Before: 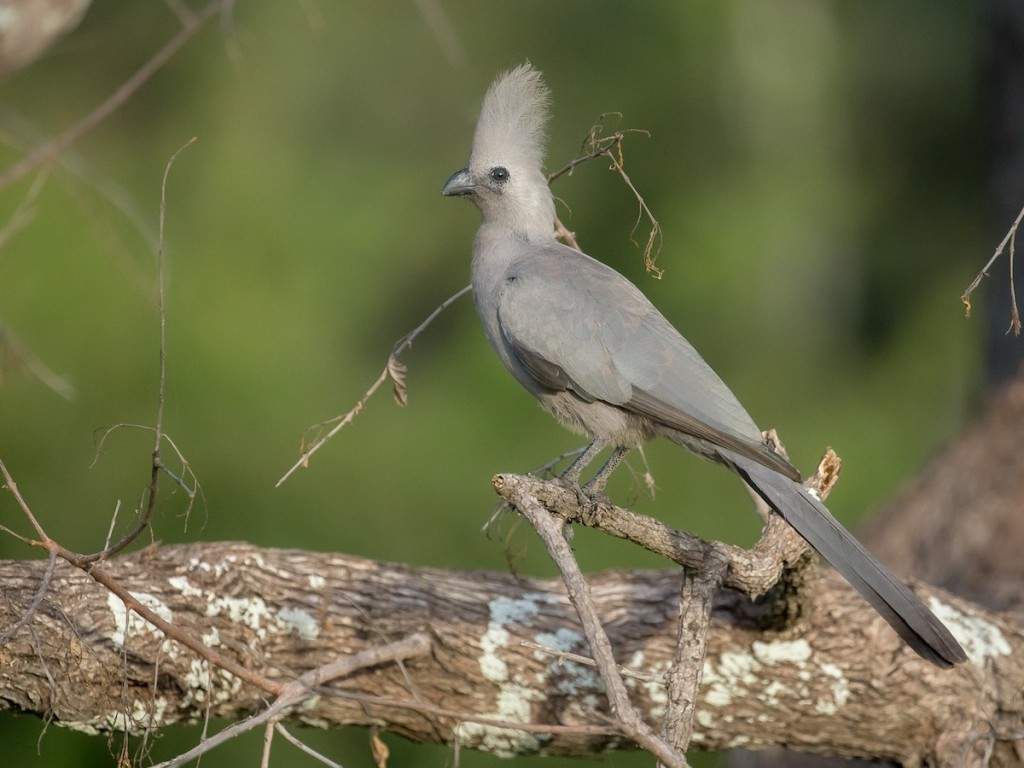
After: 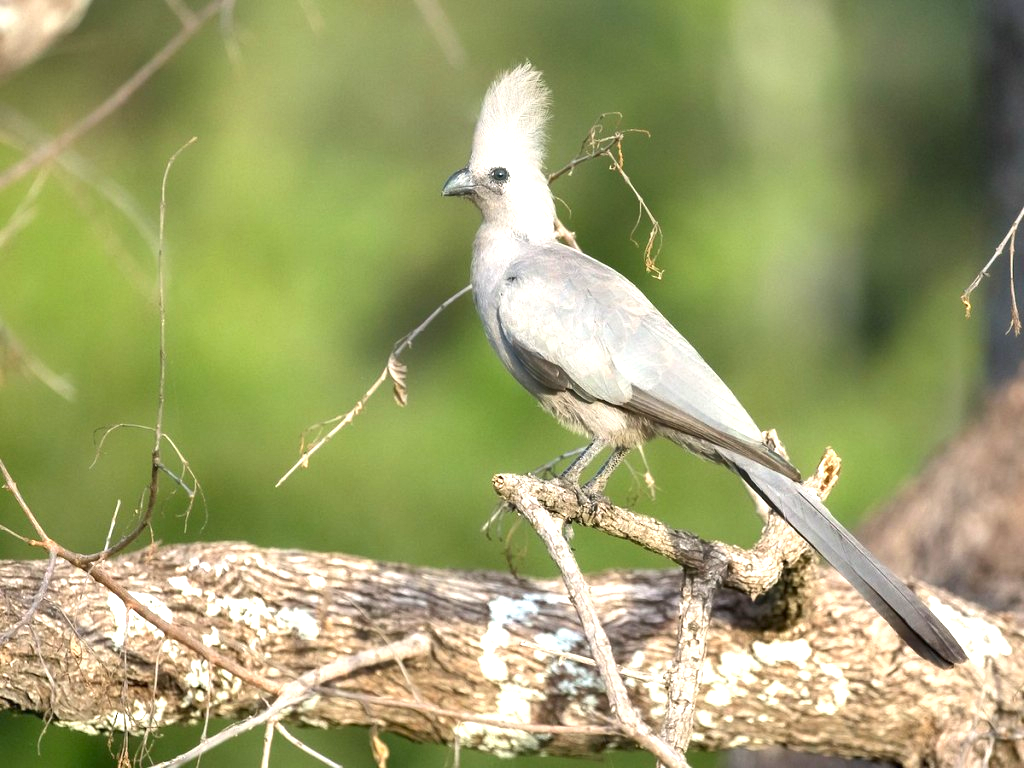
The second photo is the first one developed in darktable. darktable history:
exposure: black level correction 0, exposure 1.456 EV, compensate exposure bias true, compensate highlight preservation false
shadows and highlights: soften with gaussian
